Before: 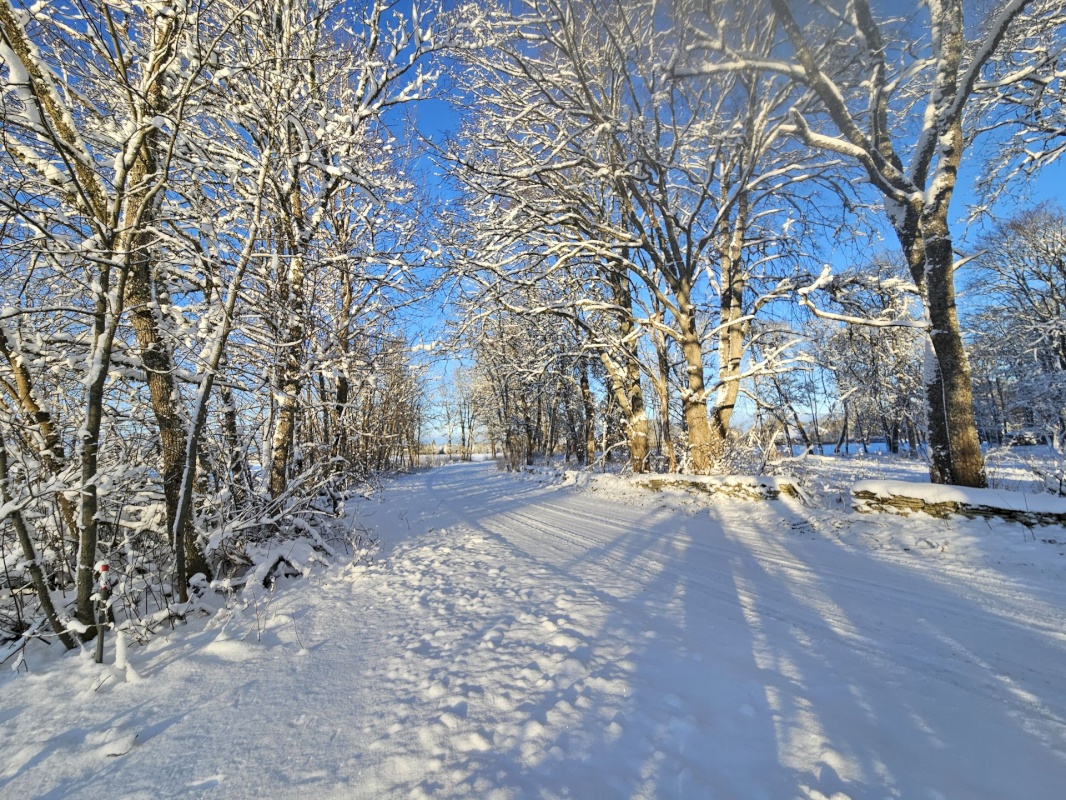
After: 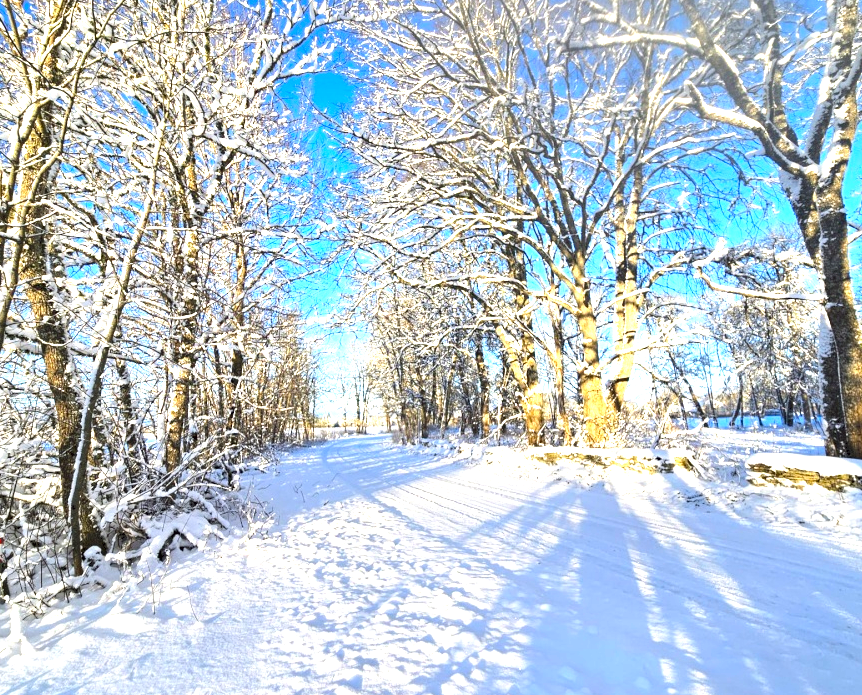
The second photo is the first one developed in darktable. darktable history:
crop: left 9.929%, top 3.475%, right 9.188%, bottom 9.529%
exposure: black level correction 0, exposure 1 EV, compensate exposure bias true, compensate highlight preservation false
color balance: lift [1, 1.001, 0.999, 1.001], gamma [1, 1.004, 1.007, 0.993], gain [1, 0.991, 0.987, 1.013], contrast 7.5%, contrast fulcrum 10%, output saturation 115%
